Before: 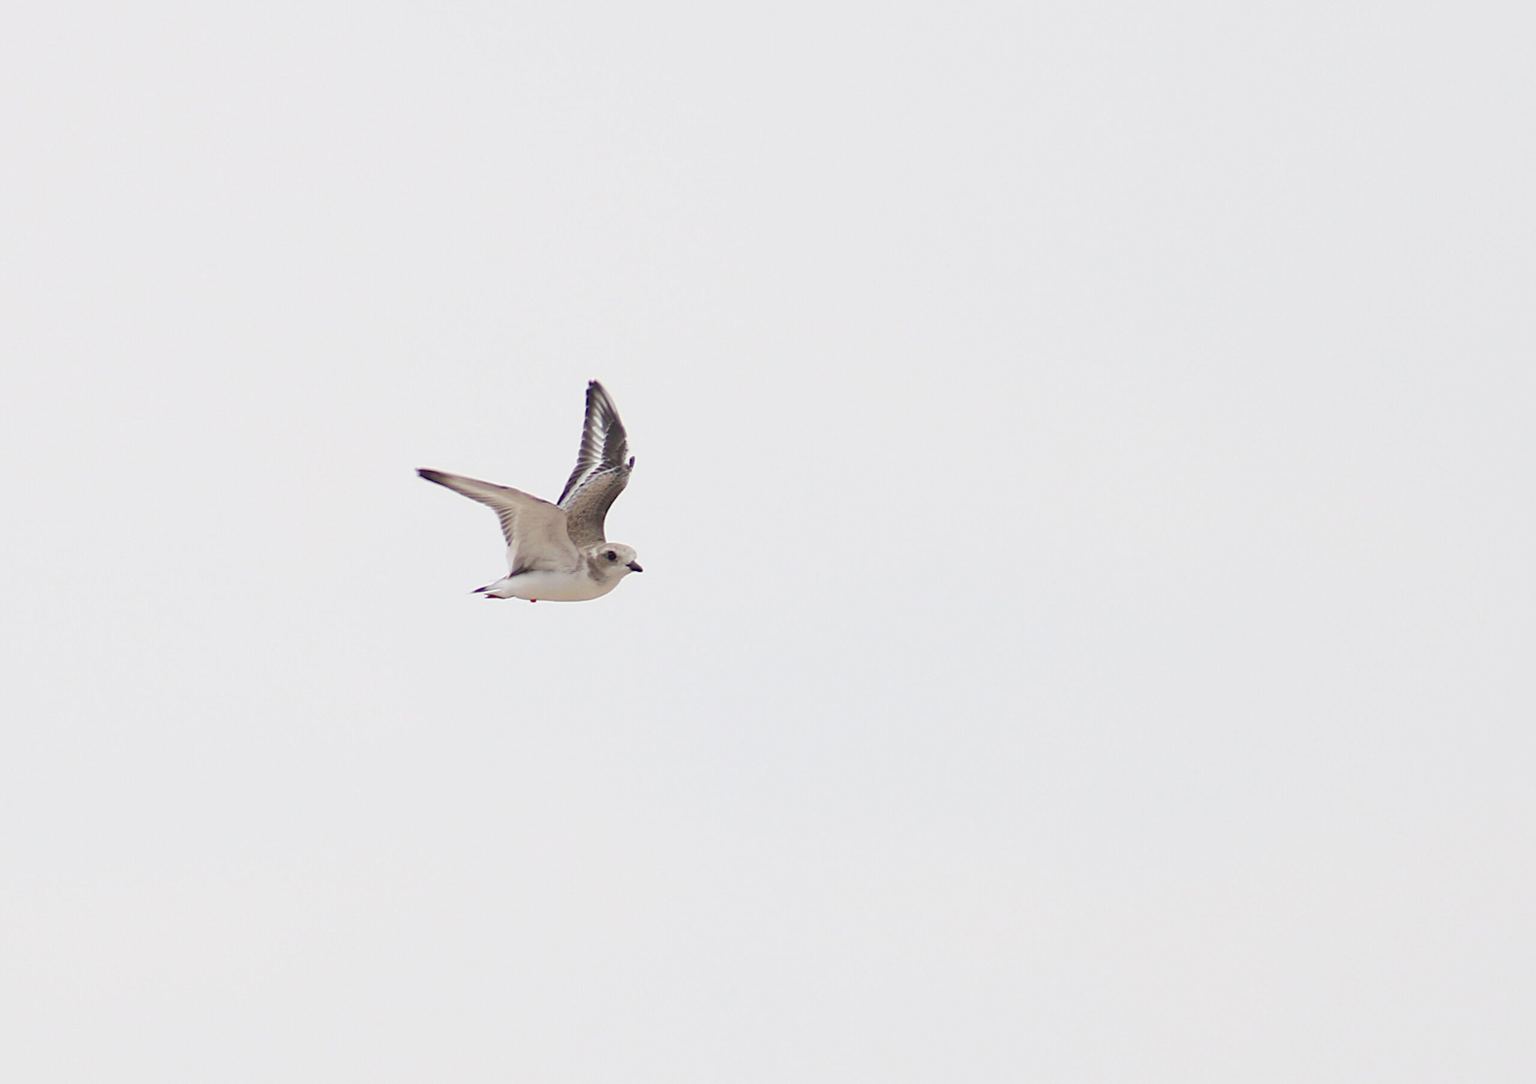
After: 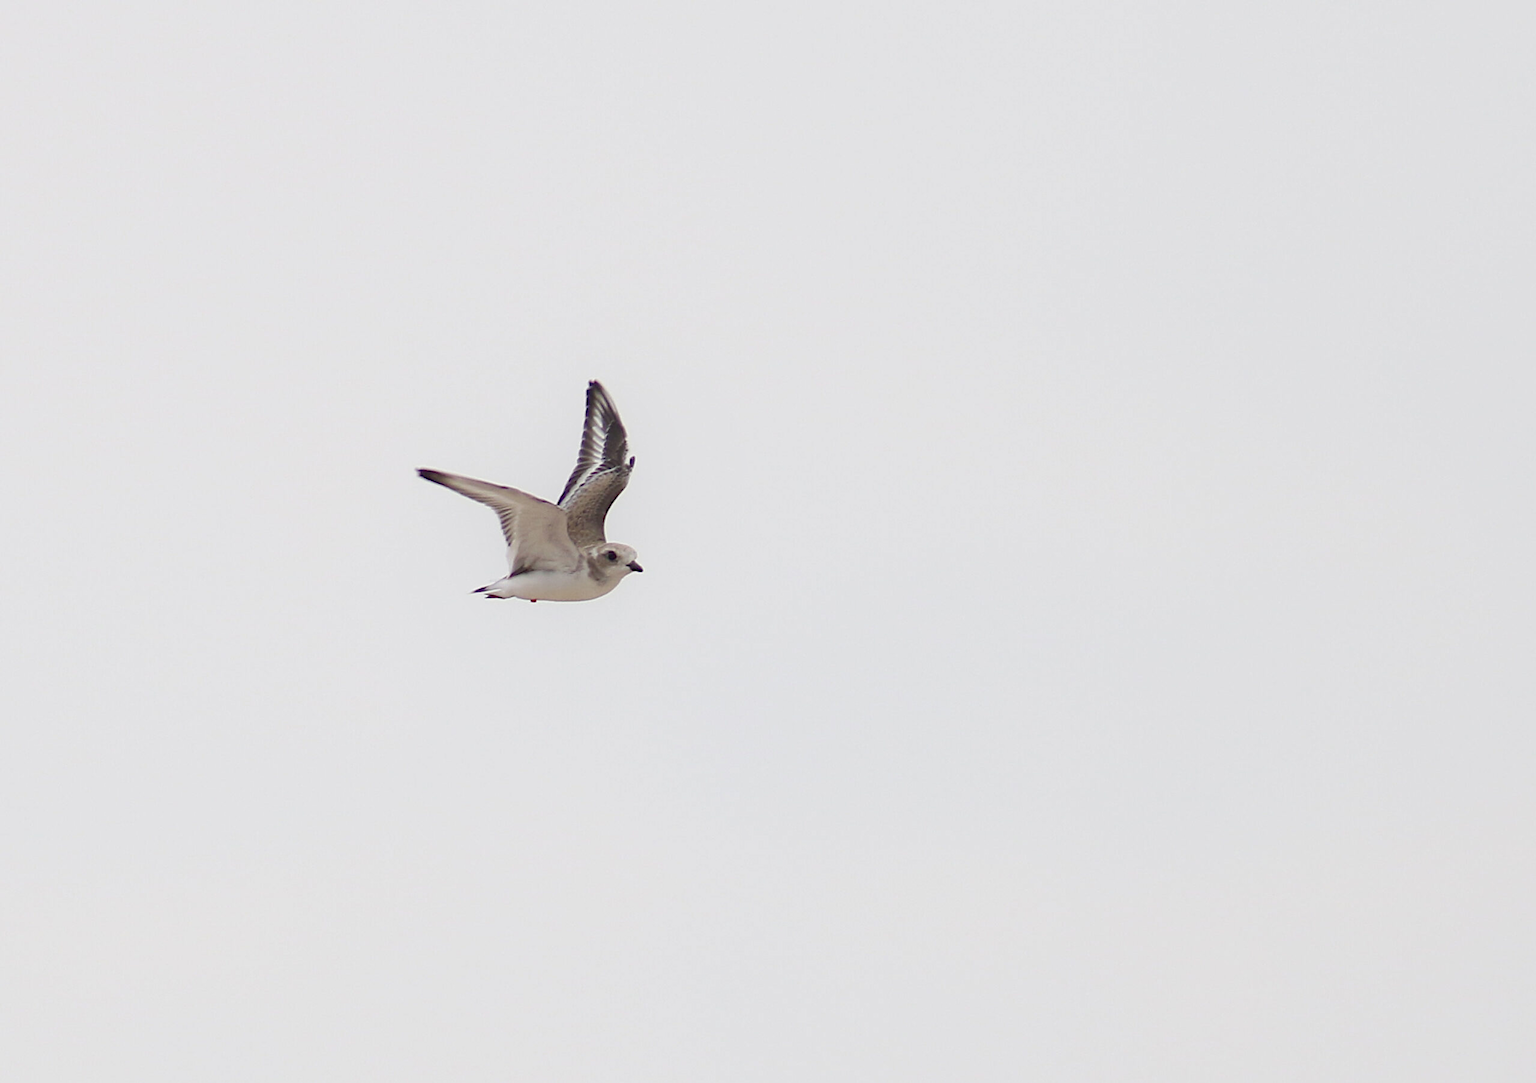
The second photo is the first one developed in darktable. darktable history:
levels: mode automatic, levels [0, 0.618, 1]
sharpen: radius 1.002, threshold 1.075
exposure: exposure -0.597 EV, compensate highlight preservation false
tone equalizer: -8 EV 0.243 EV, -7 EV 0.388 EV, -6 EV 0.451 EV, -5 EV 0.237 EV, -3 EV -0.274 EV, -2 EV -0.445 EV, -1 EV -0.401 EV, +0 EV -0.247 EV, mask exposure compensation -0.495 EV
